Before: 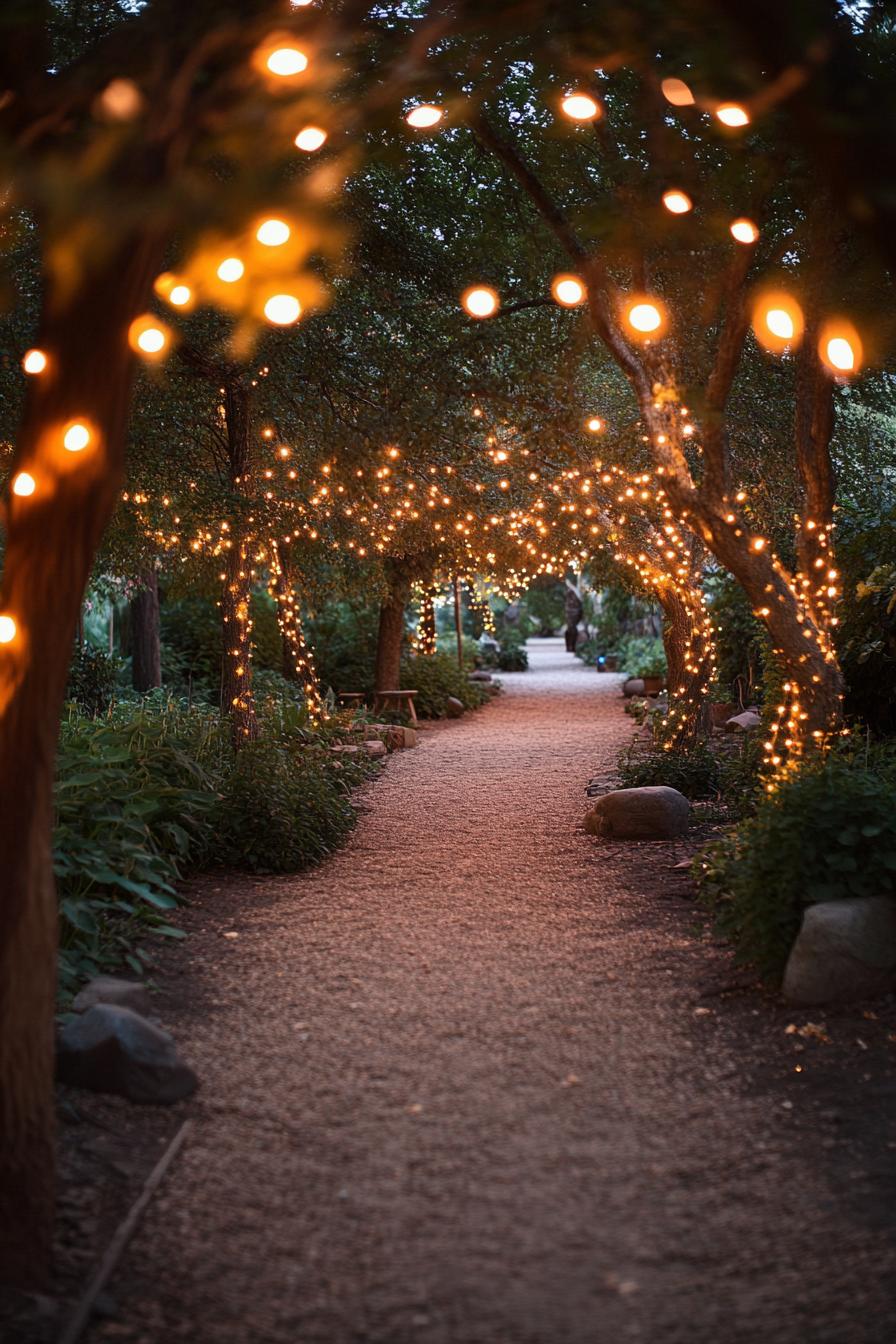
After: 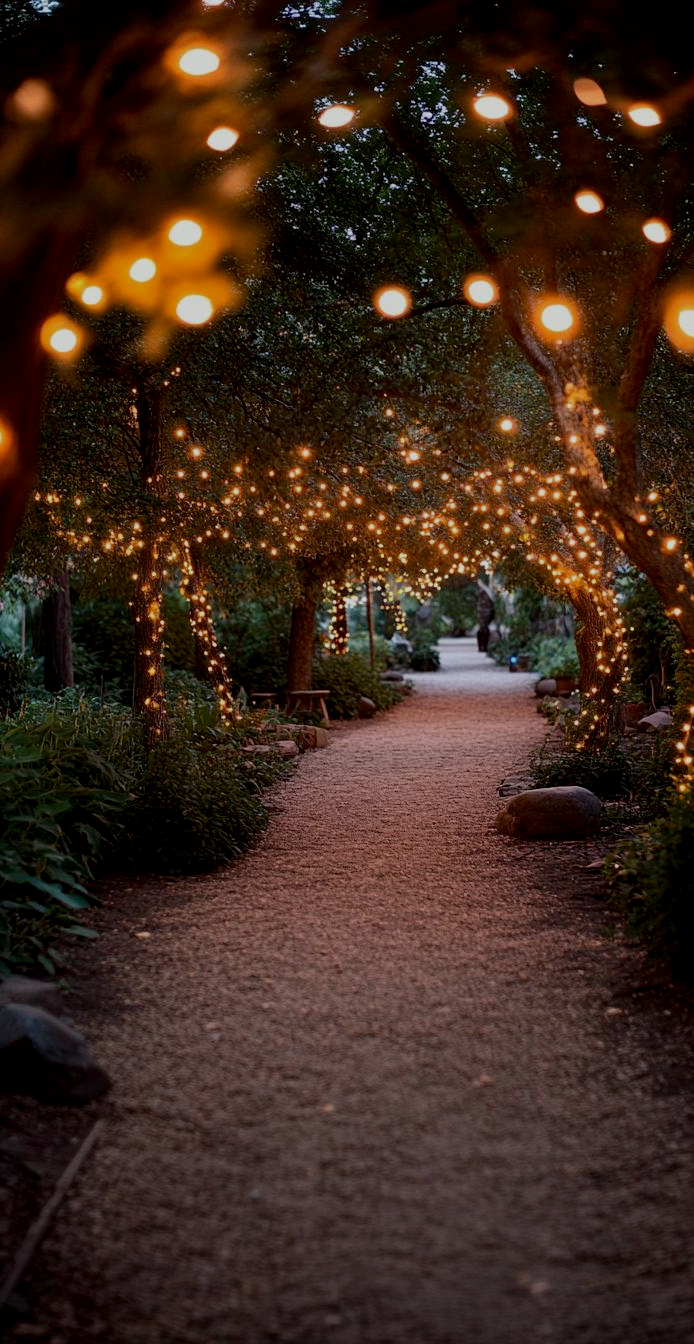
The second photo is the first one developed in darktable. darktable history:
crop: left 9.88%, right 12.664%
exposure: black level correction 0.009, exposure -0.637 EV, compensate highlight preservation false
